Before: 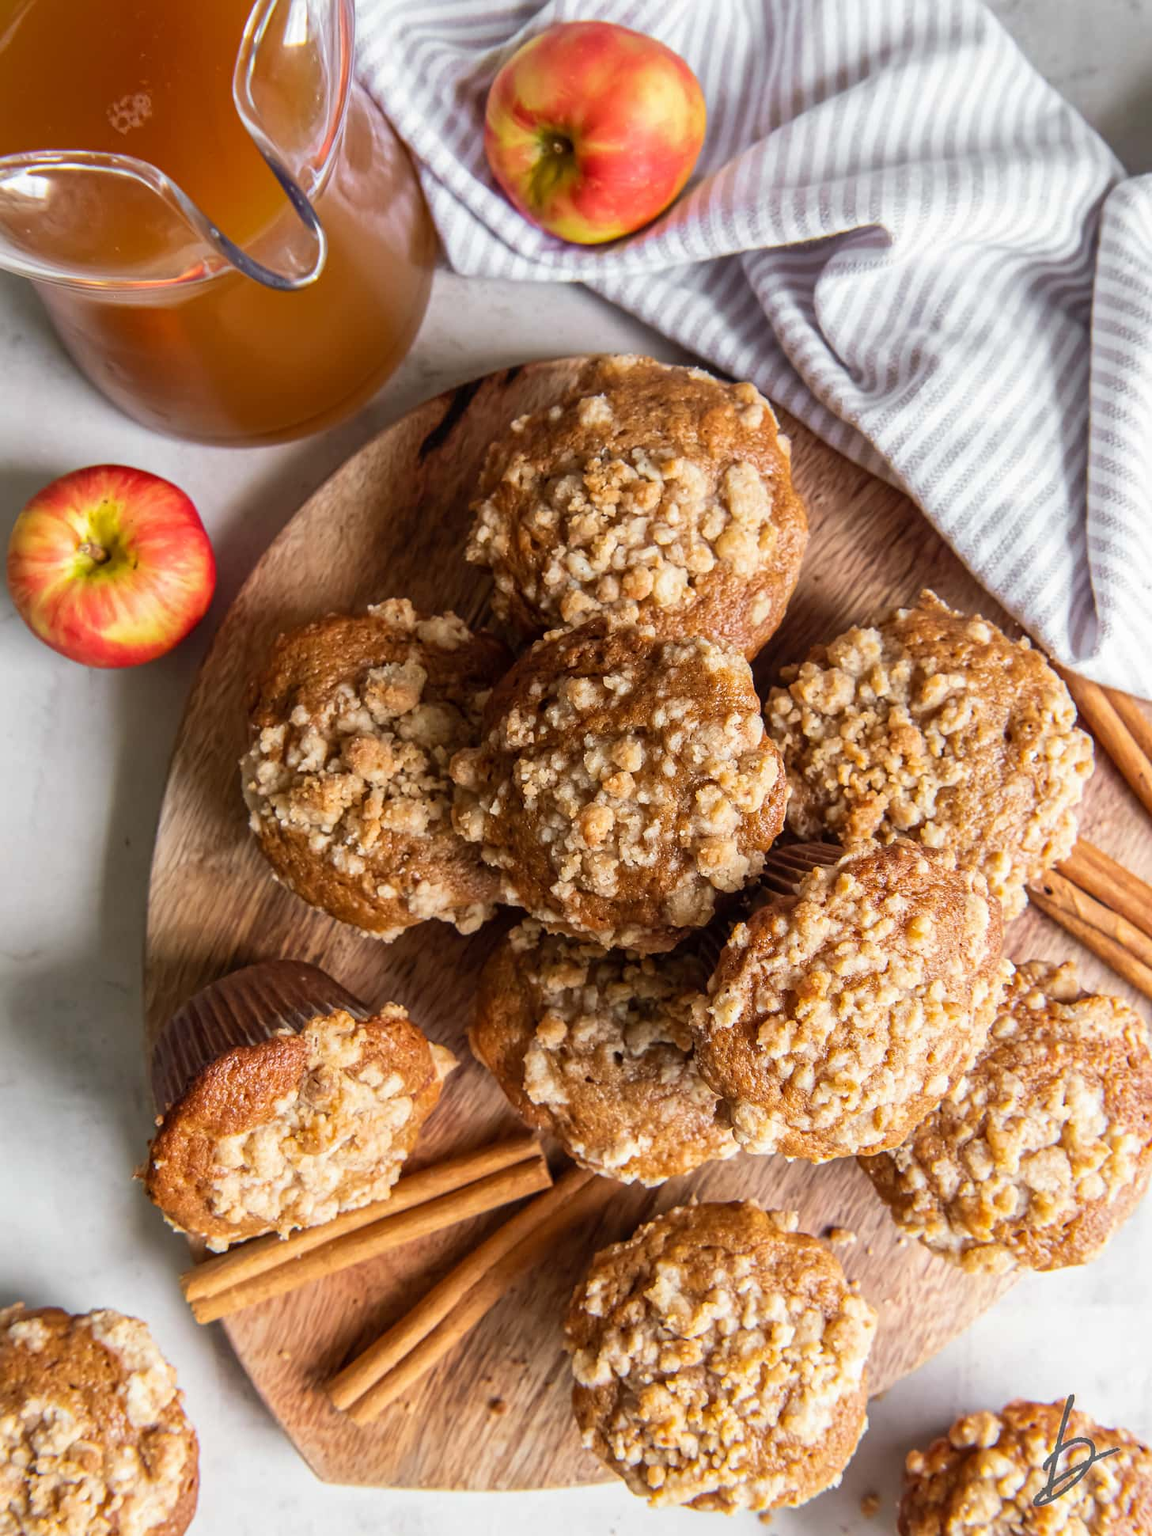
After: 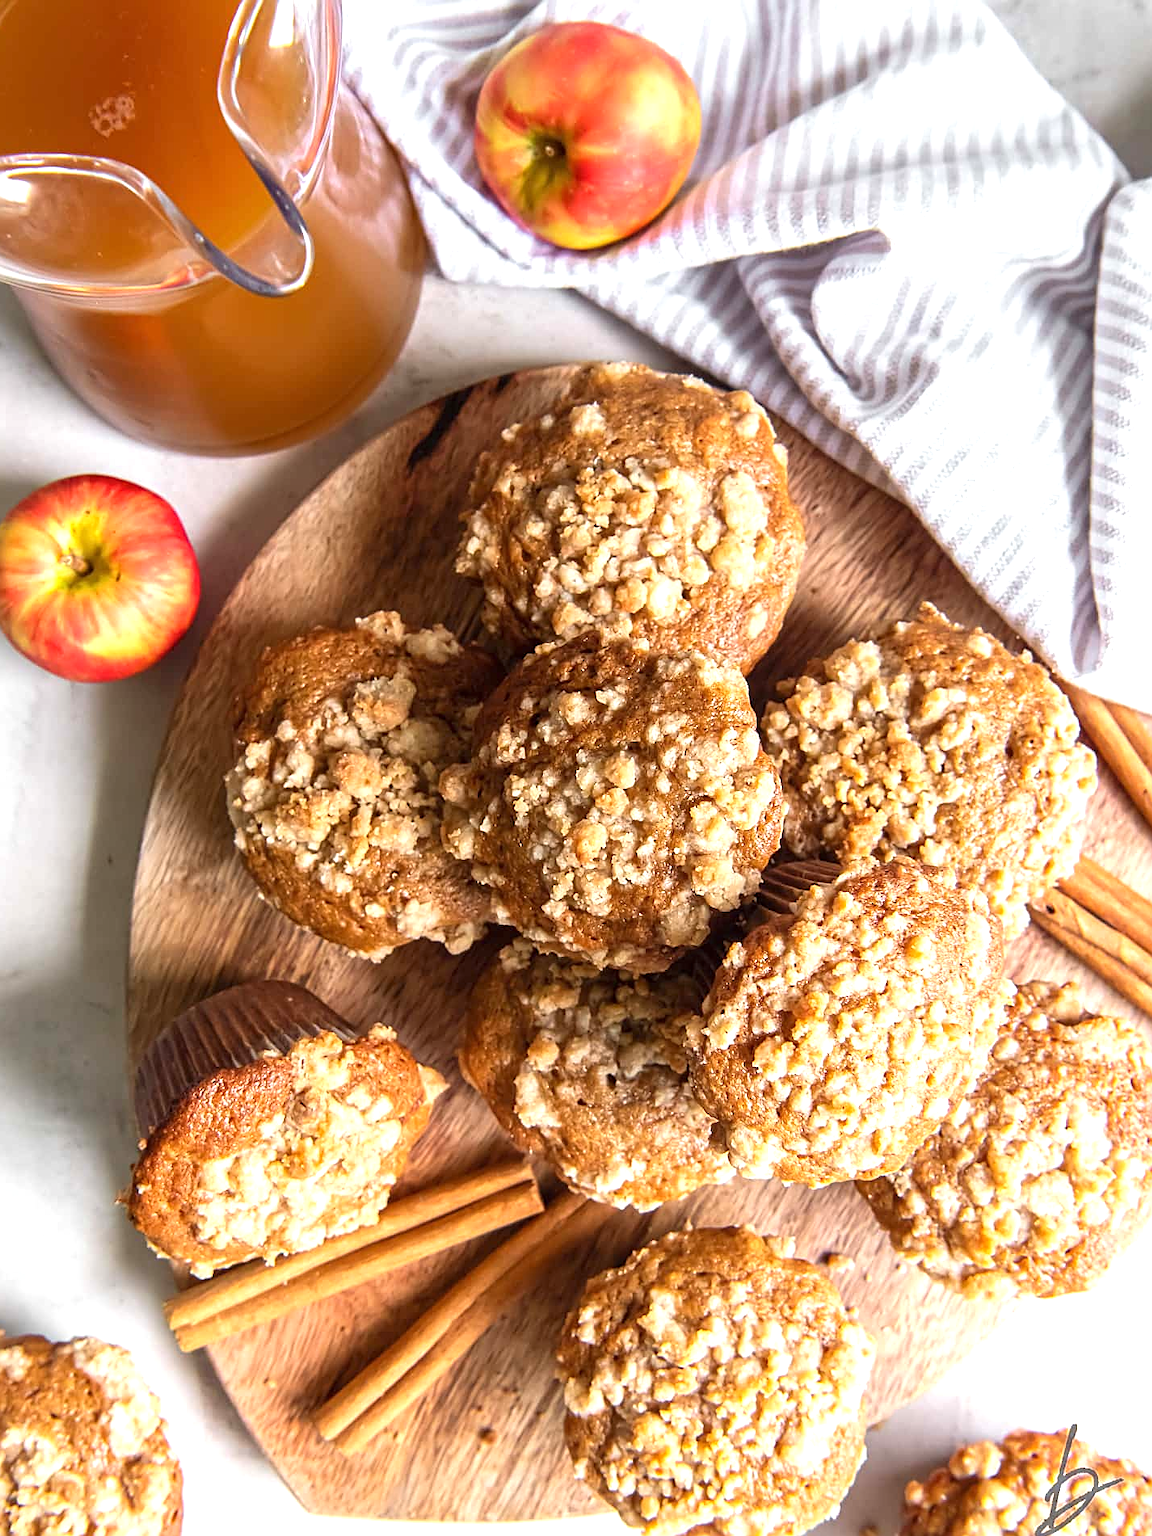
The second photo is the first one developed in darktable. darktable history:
crop: left 1.743%, right 0.268%, bottom 2.011%
exposure: black level correction 0, exposure 0.68 EV, compensate exposure bias true, compensate highlight preservation false
sharpen: on, module defaults
